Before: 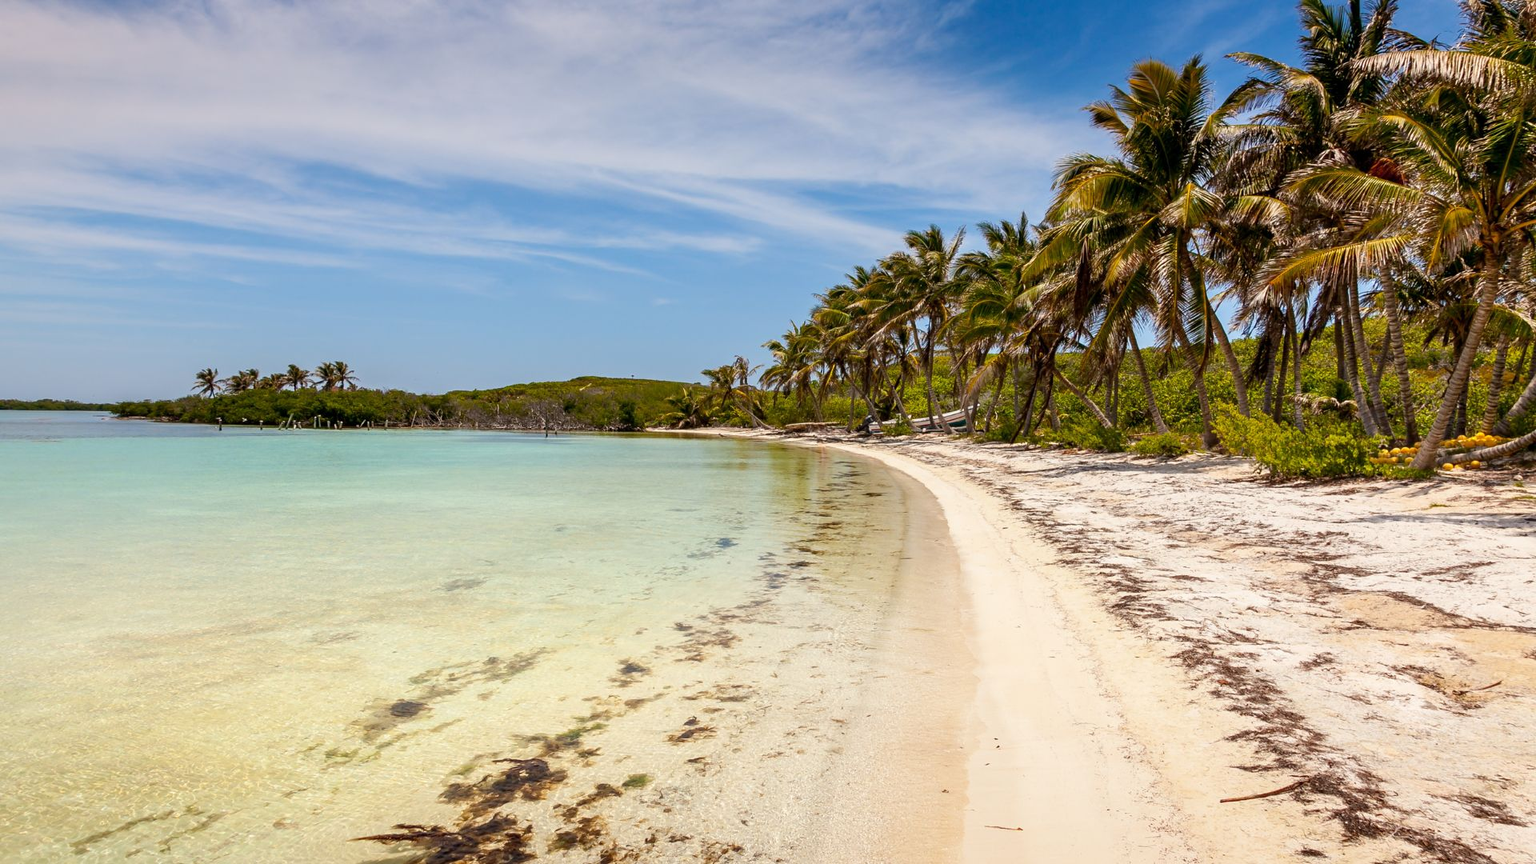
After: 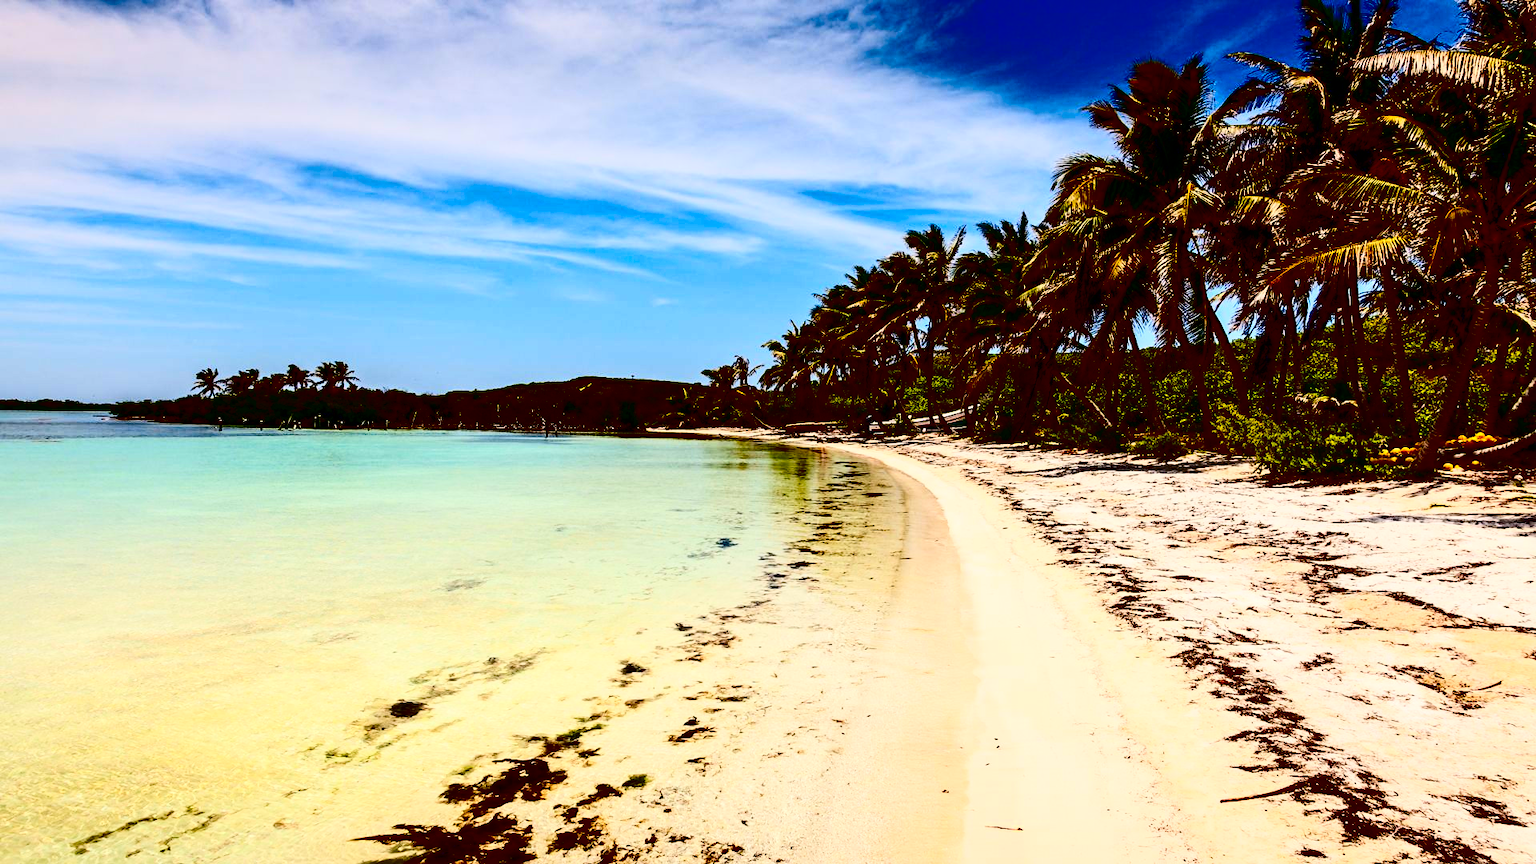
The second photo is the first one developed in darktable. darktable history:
color balance rgb: perceptual saturation grading › global saturation 20%, perceptual saturation grading › highlights -50%, perceptual saturation grading › shadows 30%
contrast brightness saturation: contrast 0.77, brightness -1, saturation 1
